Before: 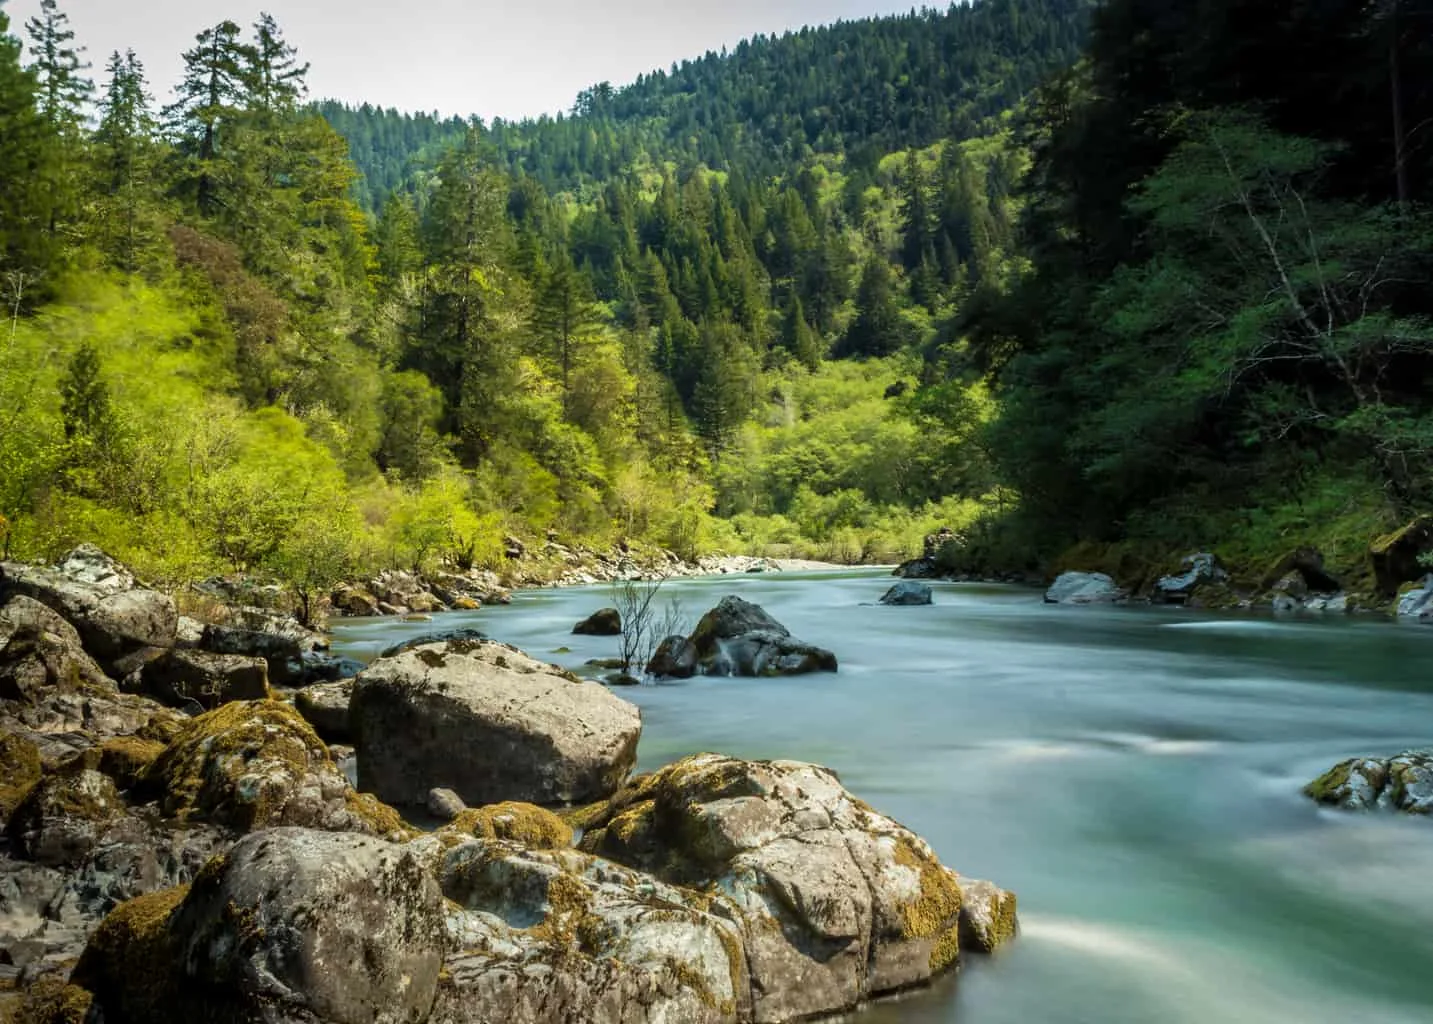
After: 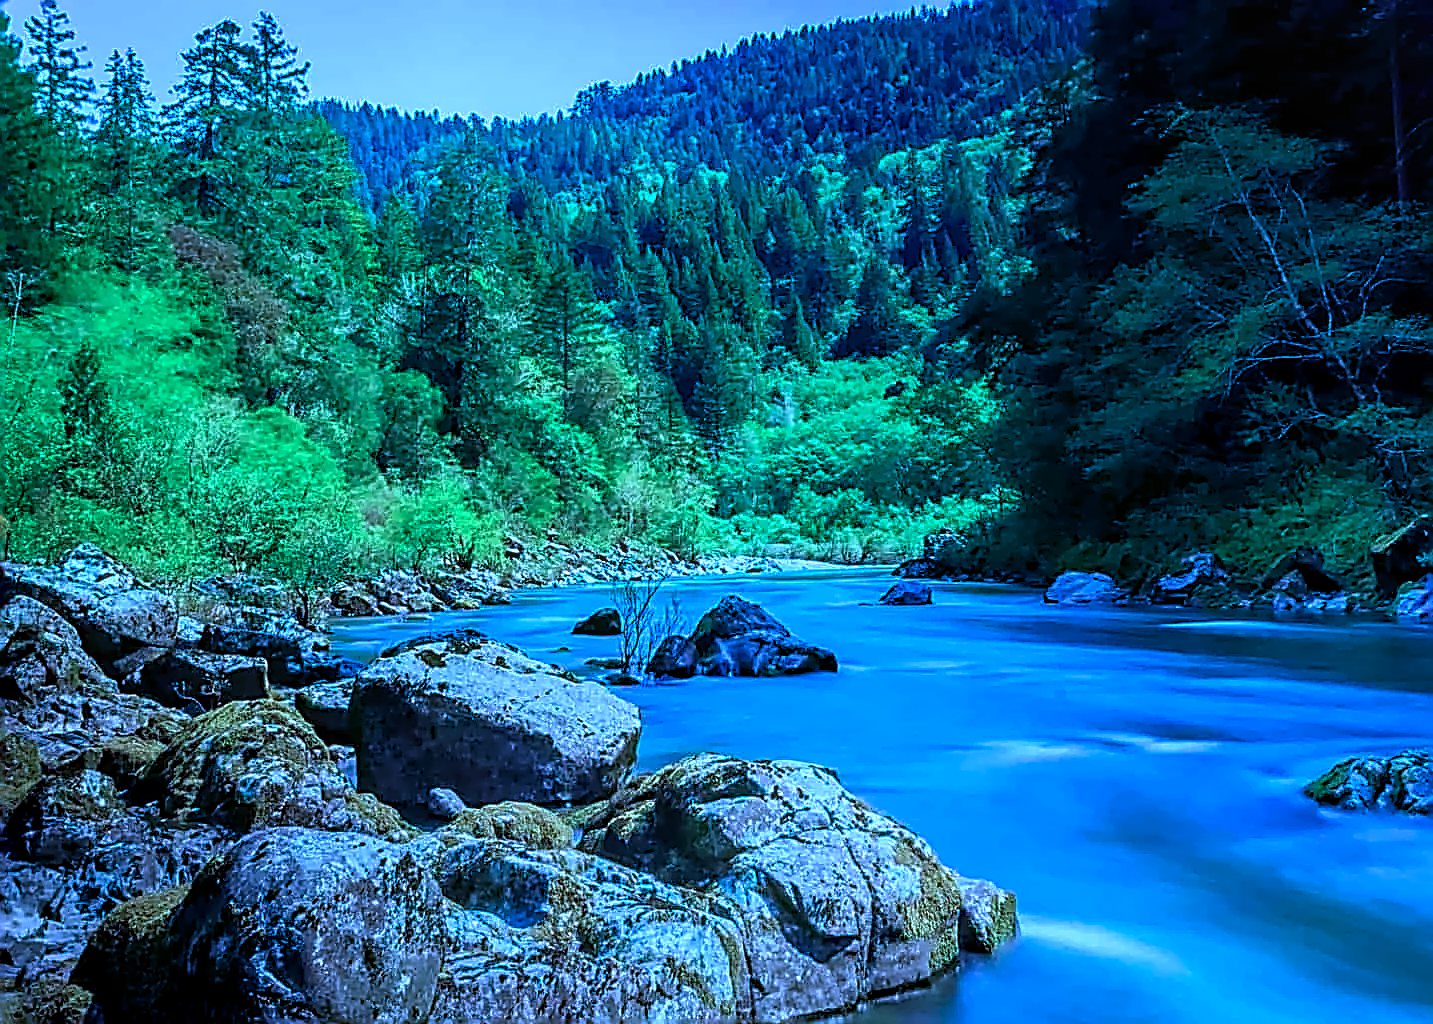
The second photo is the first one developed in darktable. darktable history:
color calibration: output R [0.948, 0.091, -0.04, 0], output G [-0.3, 1.384, -0.085, 0], output B [-0.108, 0.061, 1.08, 0], illuminant as shot in camera, x 0.484, y 0.43, temperature 2405.29 K
color equalizer: hue › orange 17, brightness › red 0.9, node placement -23°
local contrast: on, module defaults
lens correction: correction method embedded metadata, crop 3.48, focal 6.9, aperture 1.7, distance 0.238, camera "Pixel 9 Pro", lens "Pixel 9 Pro back camera 6.9mm f/1.7"
denoise (profiled): patch size 2, preserve shadows 1.02, bias correction -0.395, scattering 0.3, a [0, 0, 0], compensate highlight preservation false
haze removal: on, module defaults
sharpen: amount 2
raw chromatic aberrations: on, module defaults
